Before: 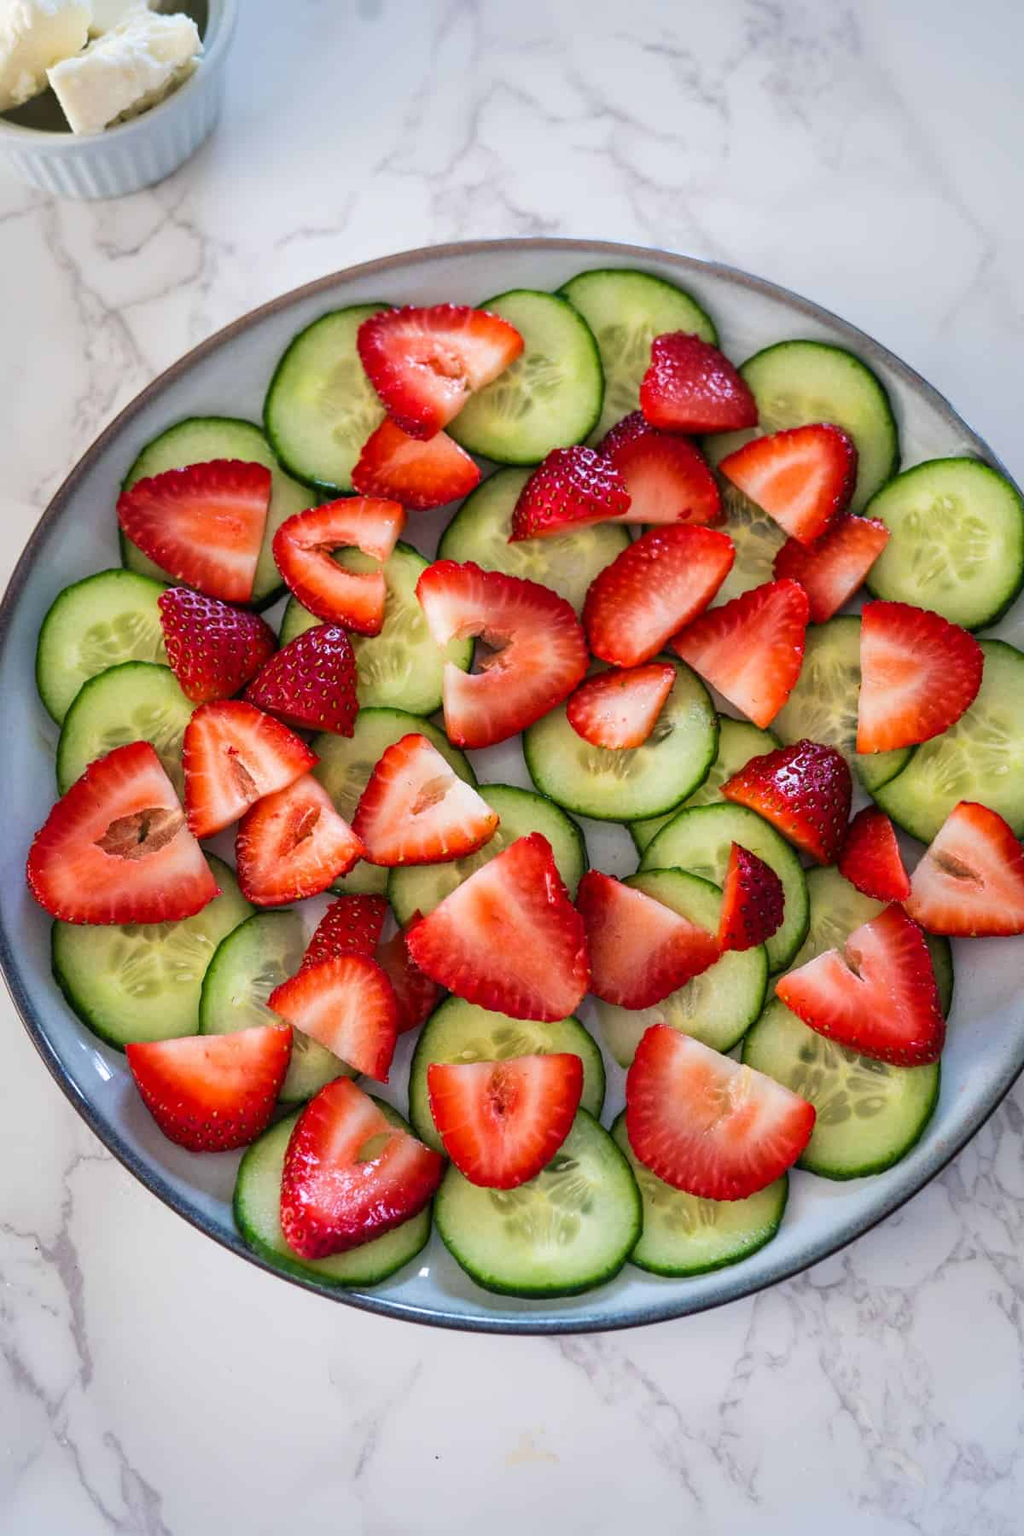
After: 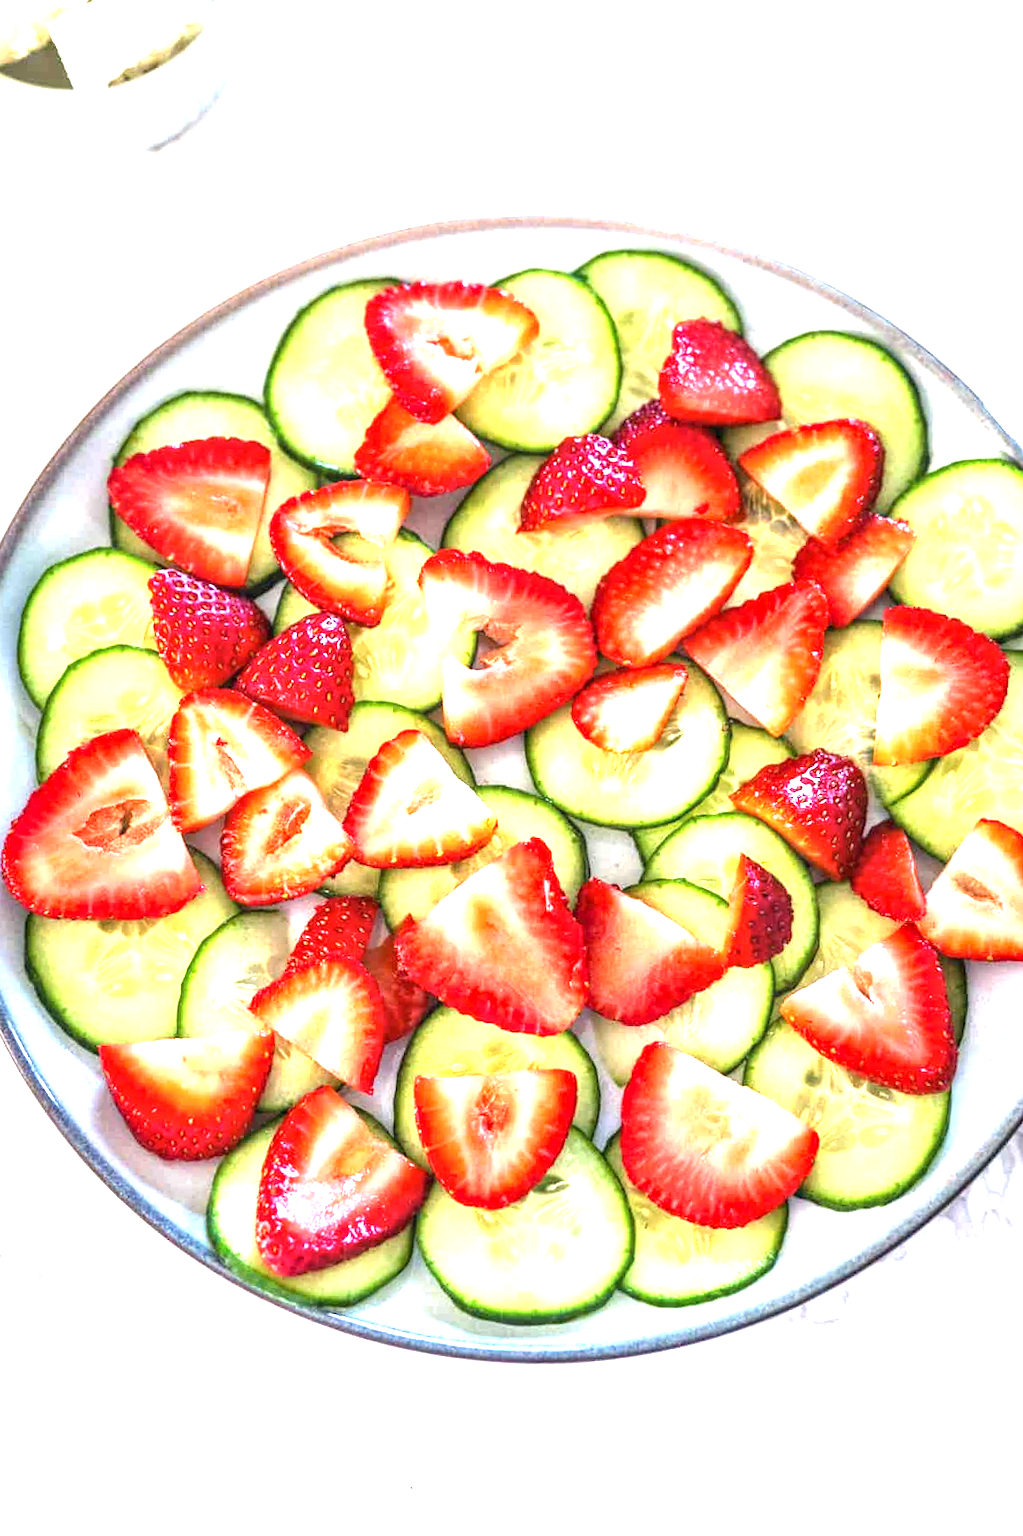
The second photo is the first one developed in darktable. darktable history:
exposure: black level correction 0, exposure 1.958 EV, compensate exposure bias true, compensate highlight preservation false
local contrast: on, module defaults
crop and rotate: angle -1.79°
